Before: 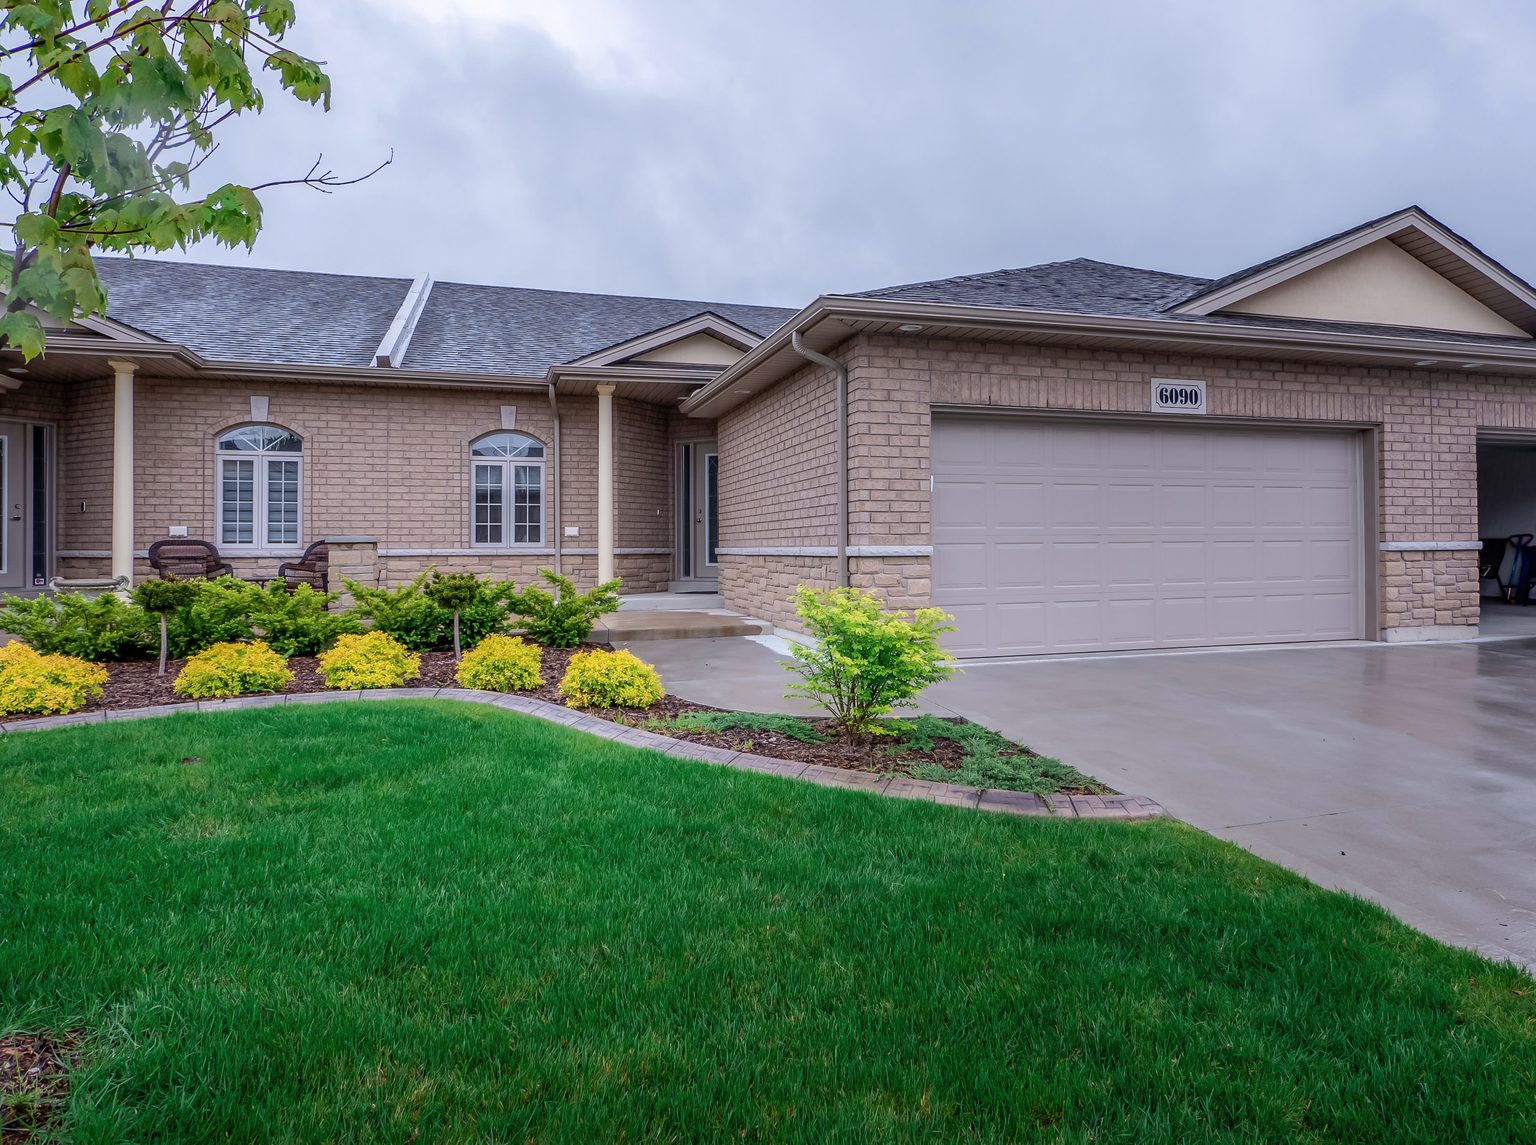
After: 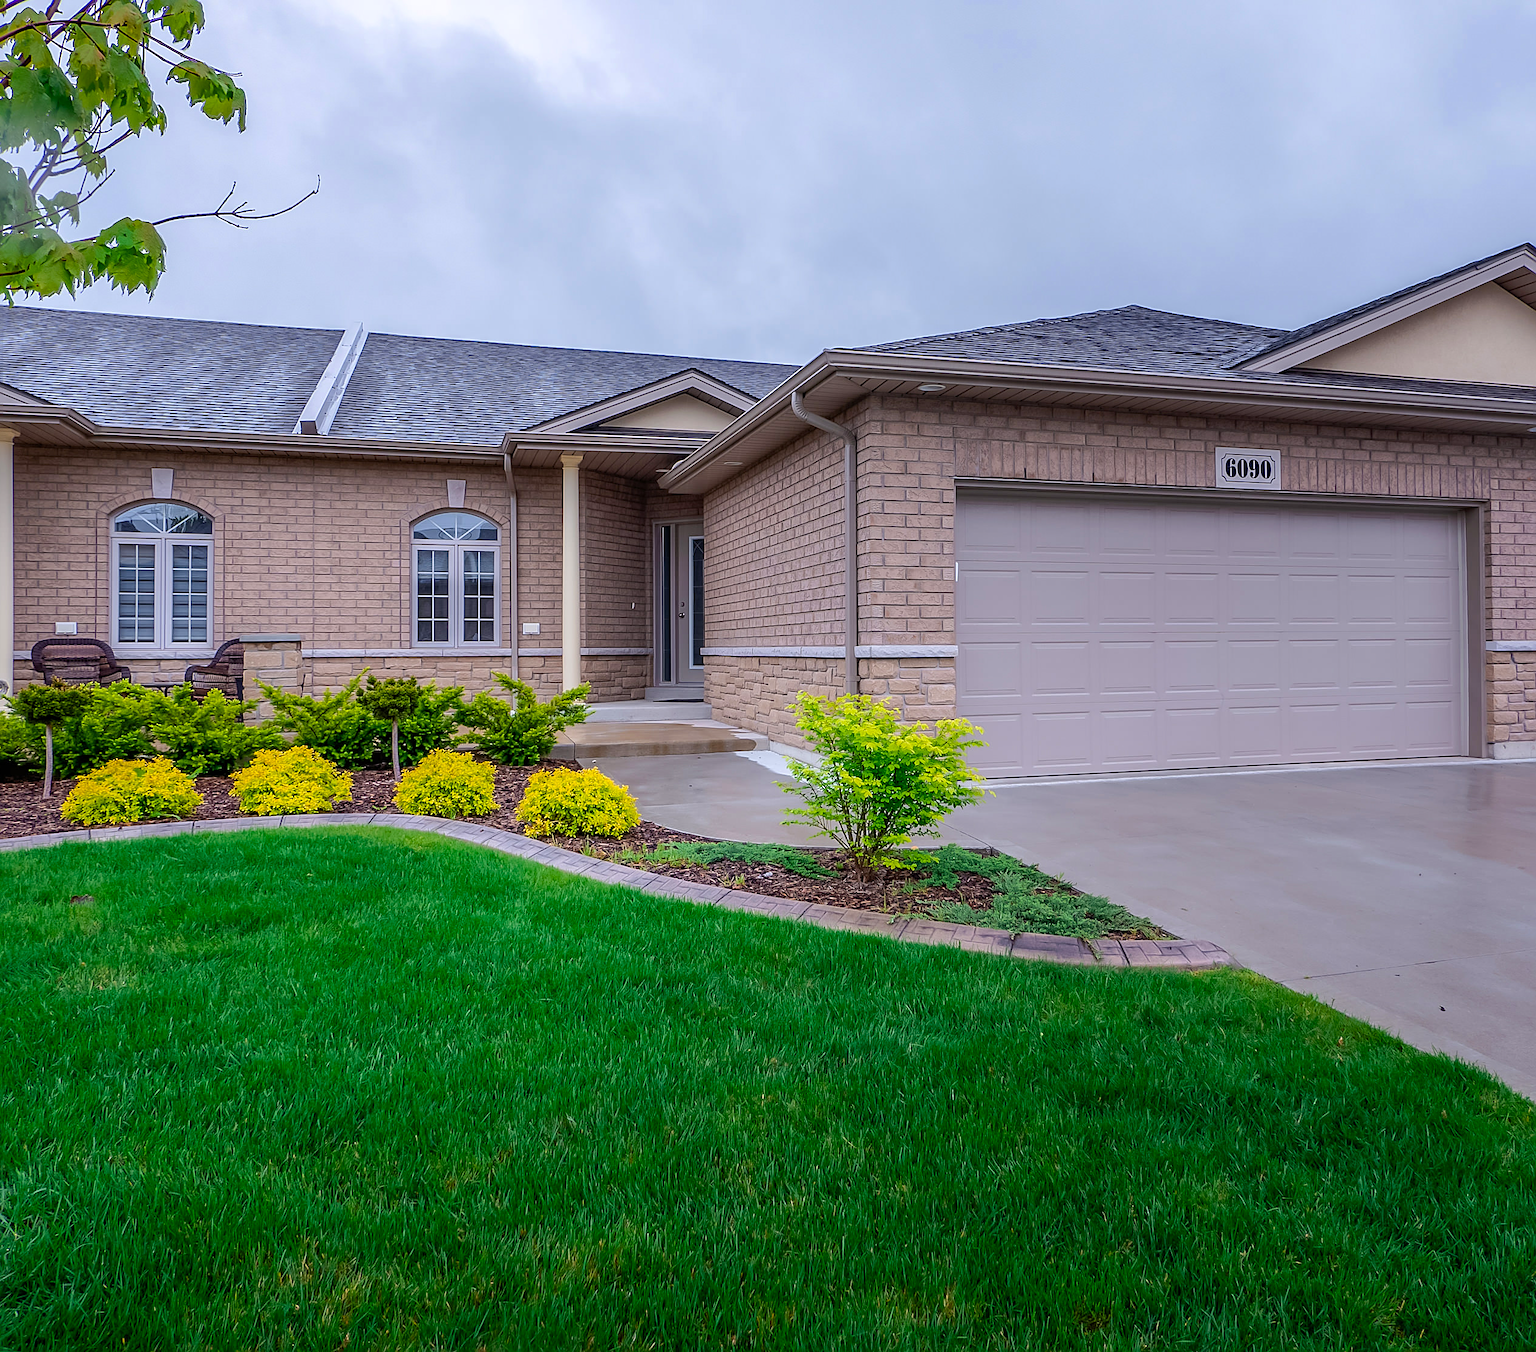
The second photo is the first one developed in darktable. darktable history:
crop: left 7.979%, right 7.371%
color balance rgb: shadows lift › chroma 1.784%, shadows lift › hue 265.54°, perceptual saturation grading › global saturation 31.197%, global vibrance 9.34%
sharpen: on, module defaults
